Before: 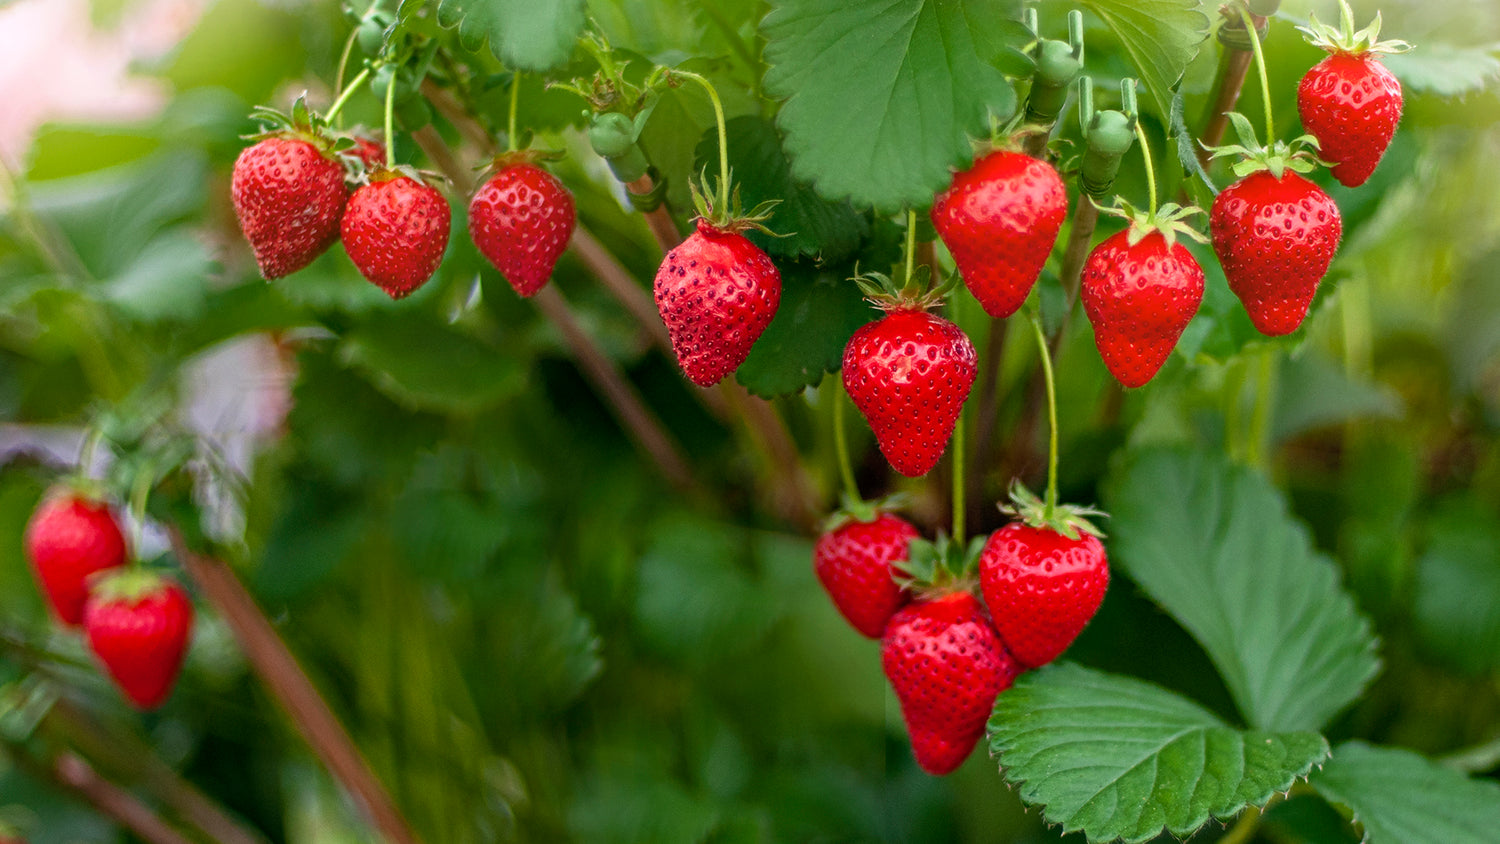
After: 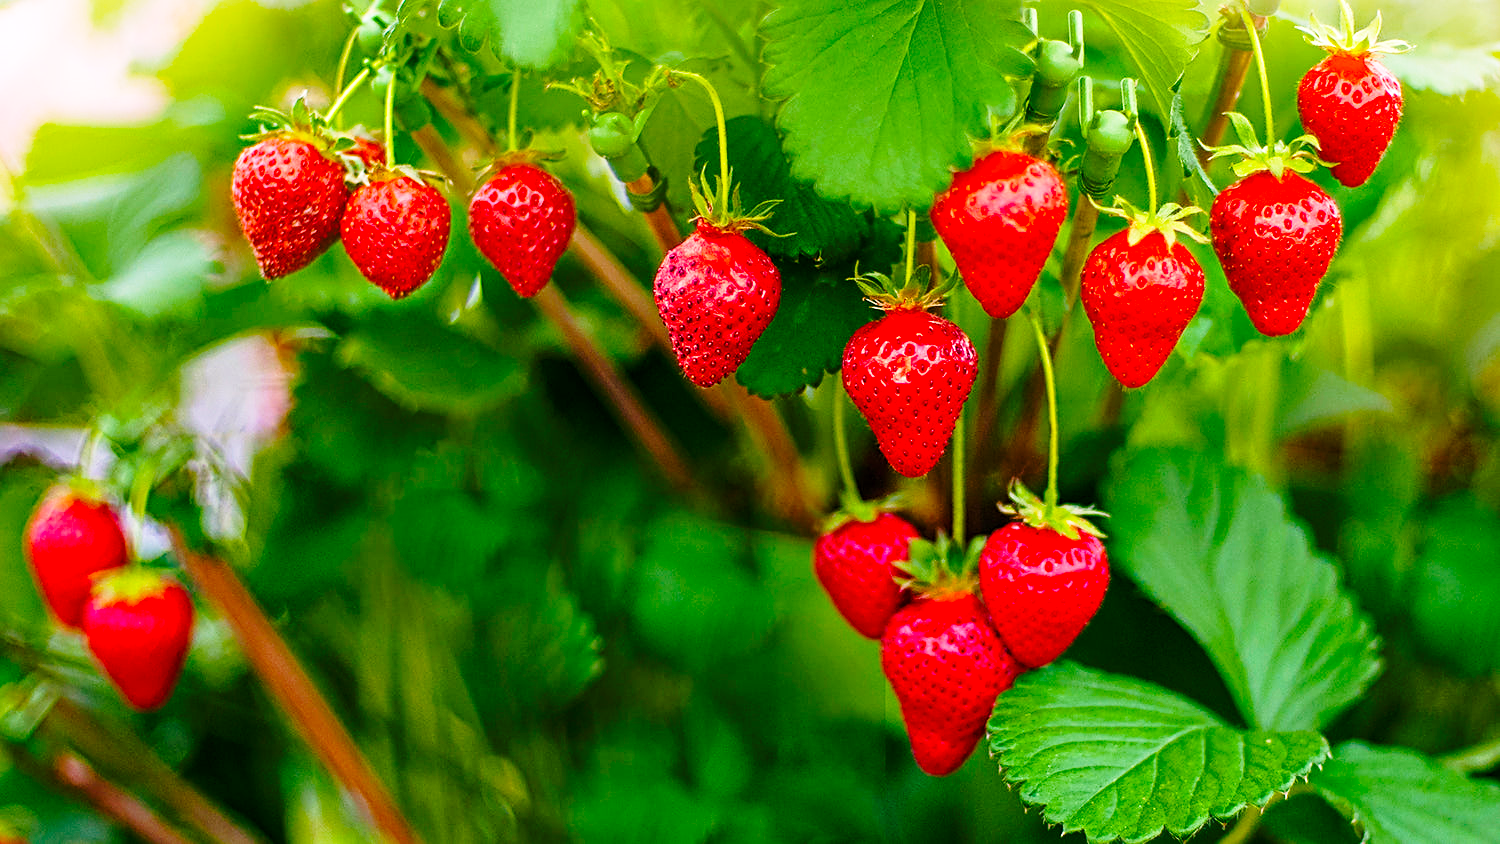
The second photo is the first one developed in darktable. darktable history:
sharpen: on, module defaults
tone equalizer: edges refinement/feathering 500, mask exposure compensation -1.57 EV, preserve details no
color correction: highlights b* -0.041
color balance rgb: perceptual saturation grading › global saturation 25.277%, global vibrance 33.443%
base curve: curves: ch0 [(0, 0) (0.028, 0.03) (0.121, 0.232) (0.46, 0.748) (0.859, 0.968) (1, 1)], preserve colors none
